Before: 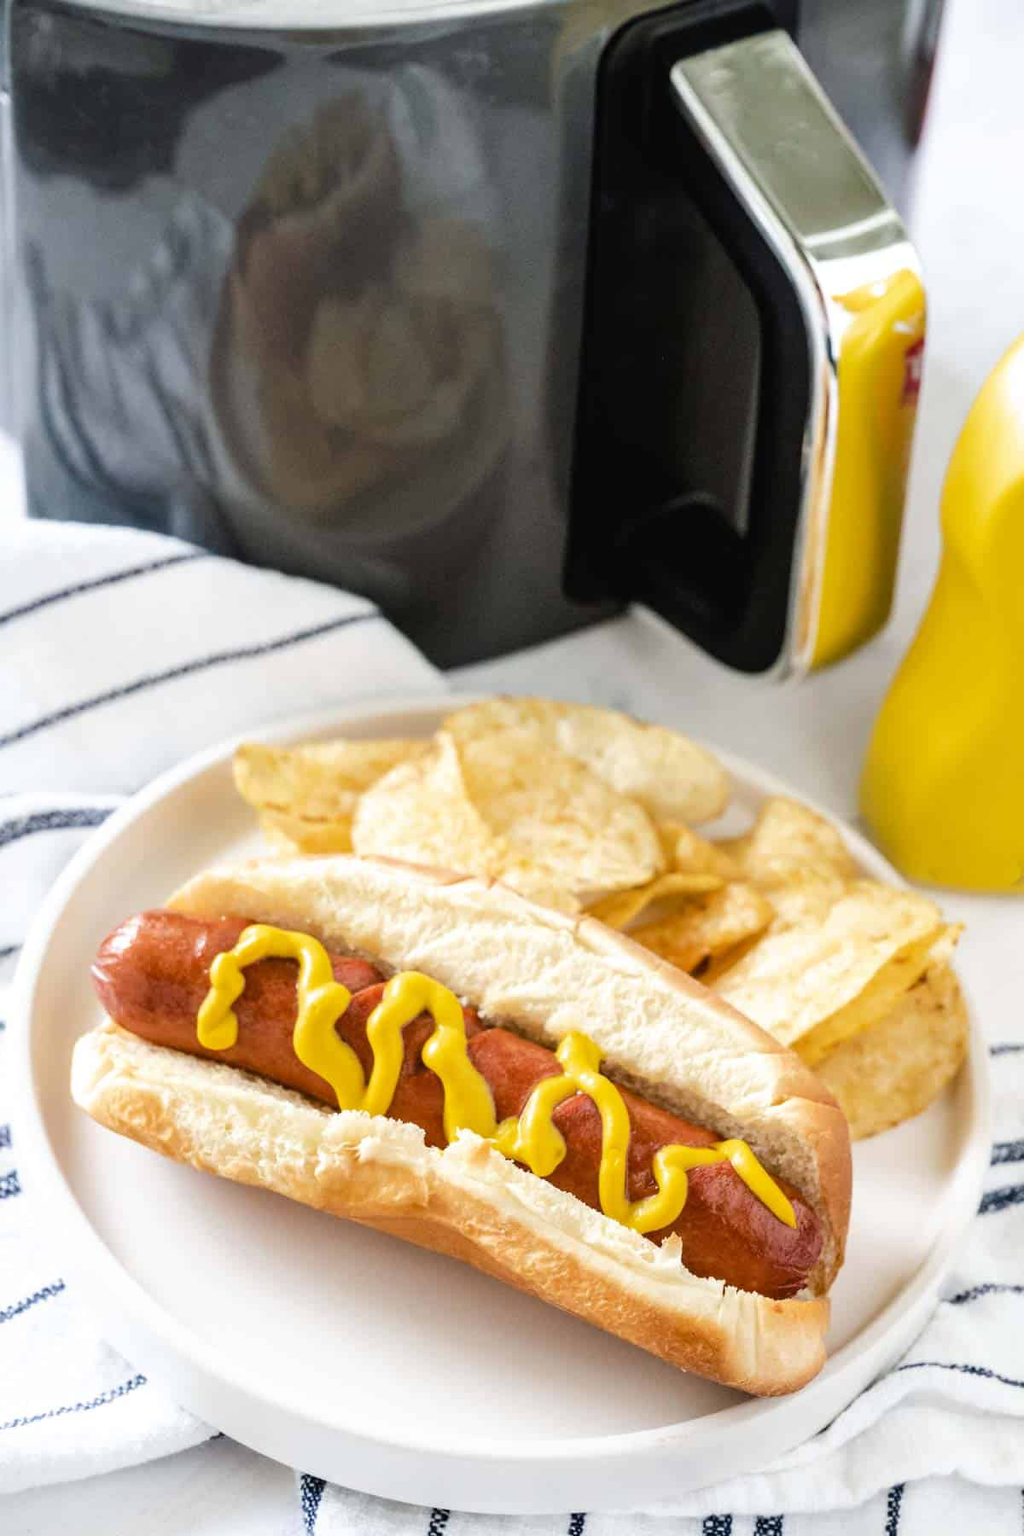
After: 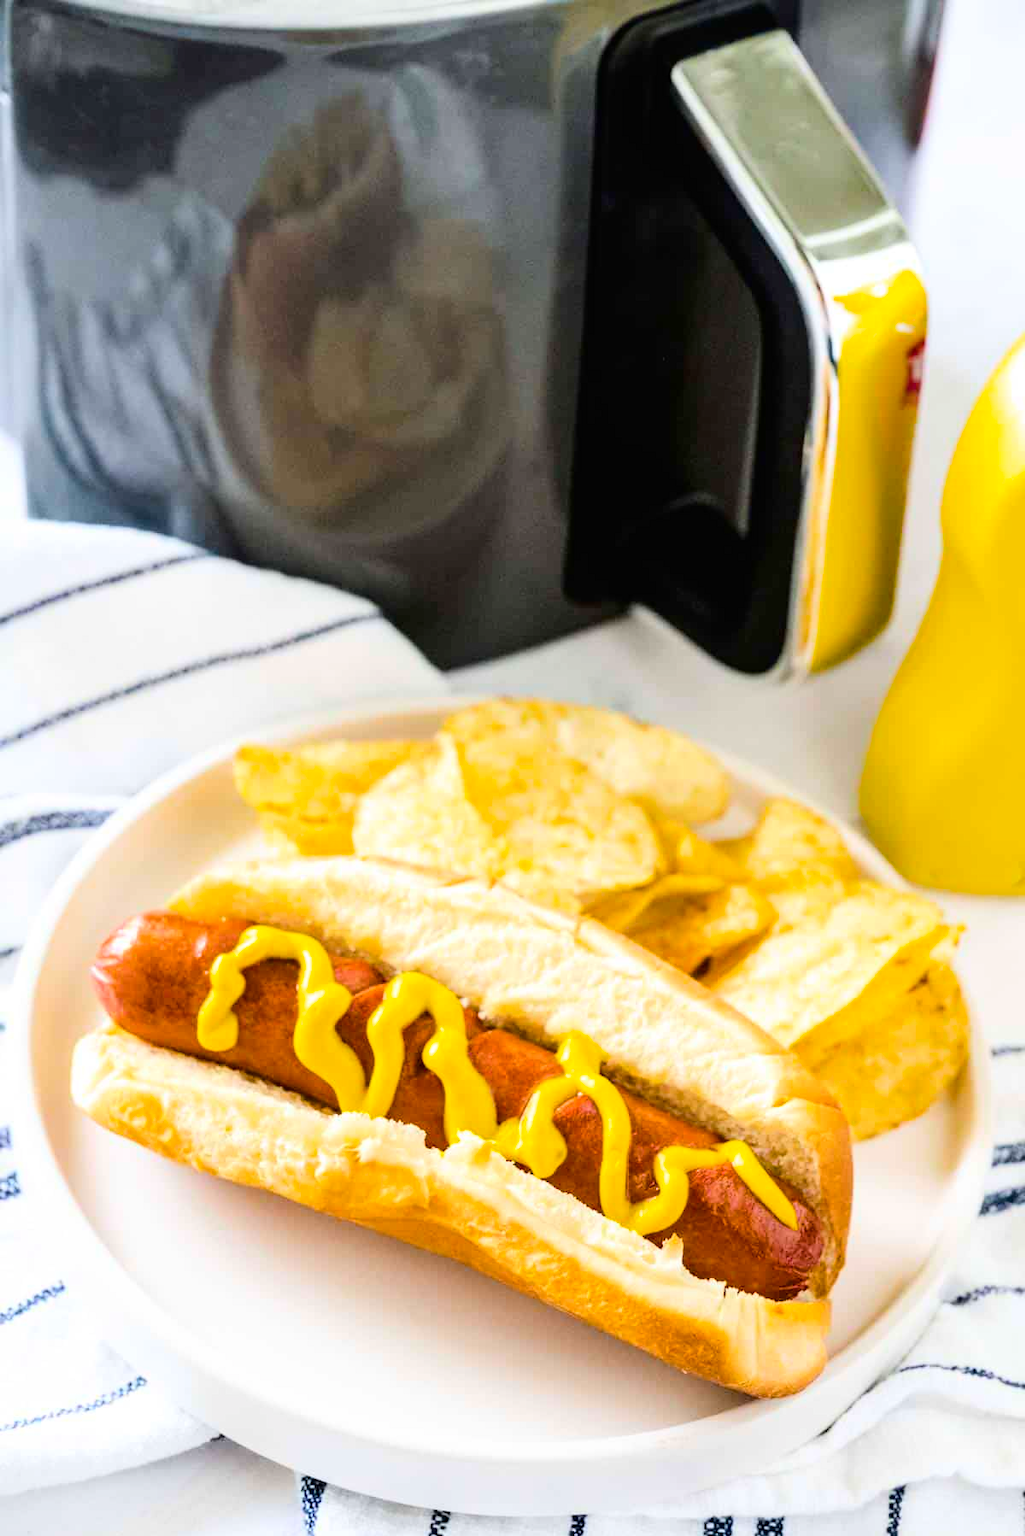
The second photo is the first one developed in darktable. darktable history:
crop: bottom 0.072%
tone curve: curves: ch0 [(0, 0) (0.004, 0.001) (0.133, 0.112) (0.325, 0.362) (0.832, 0.893) (1, 1)], color space Lab, independent channels, preserve colors none
color balance rgb: perceptual saturation grading › global saturation 43.048%, global vibrance 20%
